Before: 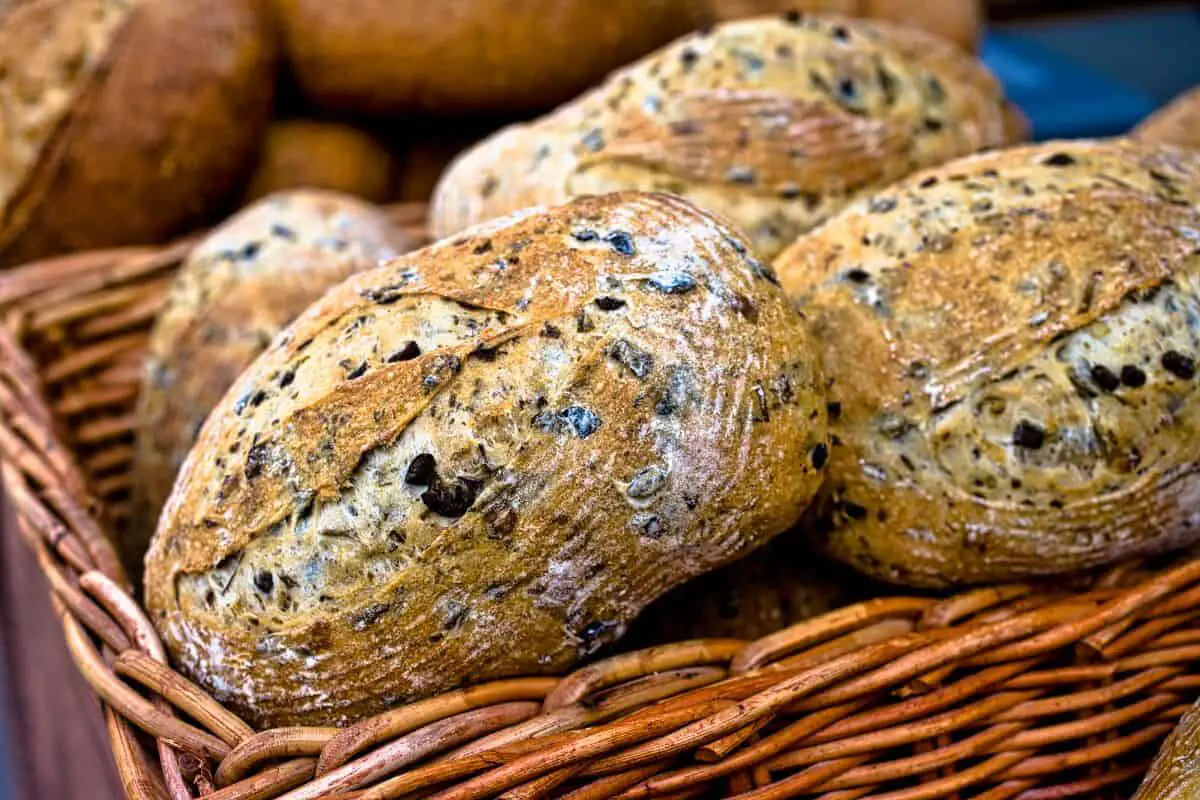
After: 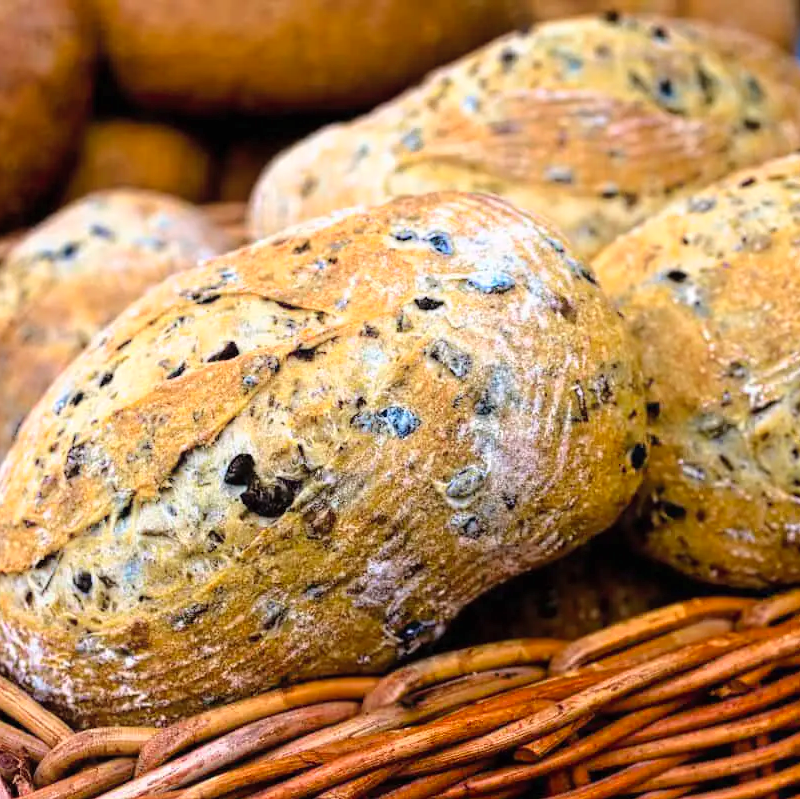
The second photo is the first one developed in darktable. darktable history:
contrast brightness saturation: brightness 0.088, saturation 0.191
shadows and highlights: shadows -53.35, highlights 84.41, soften with gaussian
crop and rotate: left 15.118%, right 18.188%
